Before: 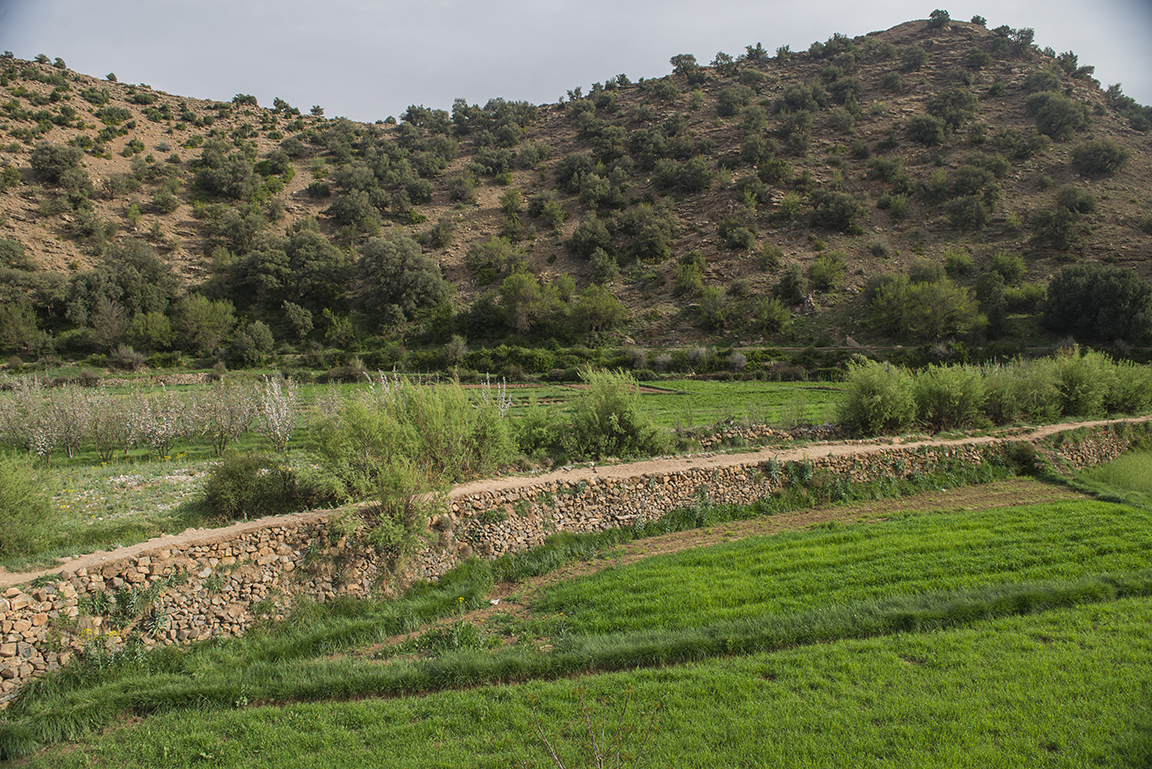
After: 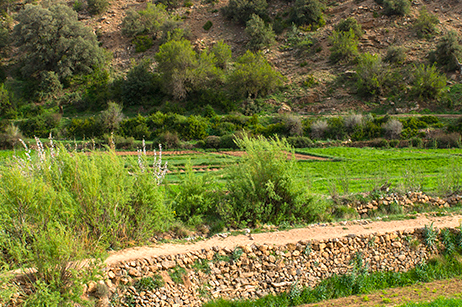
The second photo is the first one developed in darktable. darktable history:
color balance rgb: linear chroma grading › global chroma 14.748%, perceptual saturation grading › global saturation 0.719%, perceptual brilliance grading › global brilliance 3.728%
exposure: black level correction 0.001, exposure 0.498 EV, compensate exposure bias true, compensate highlight preservation false
crop: left 29.924%, top 30.385%, right 29.951%, bottom 29.672%
